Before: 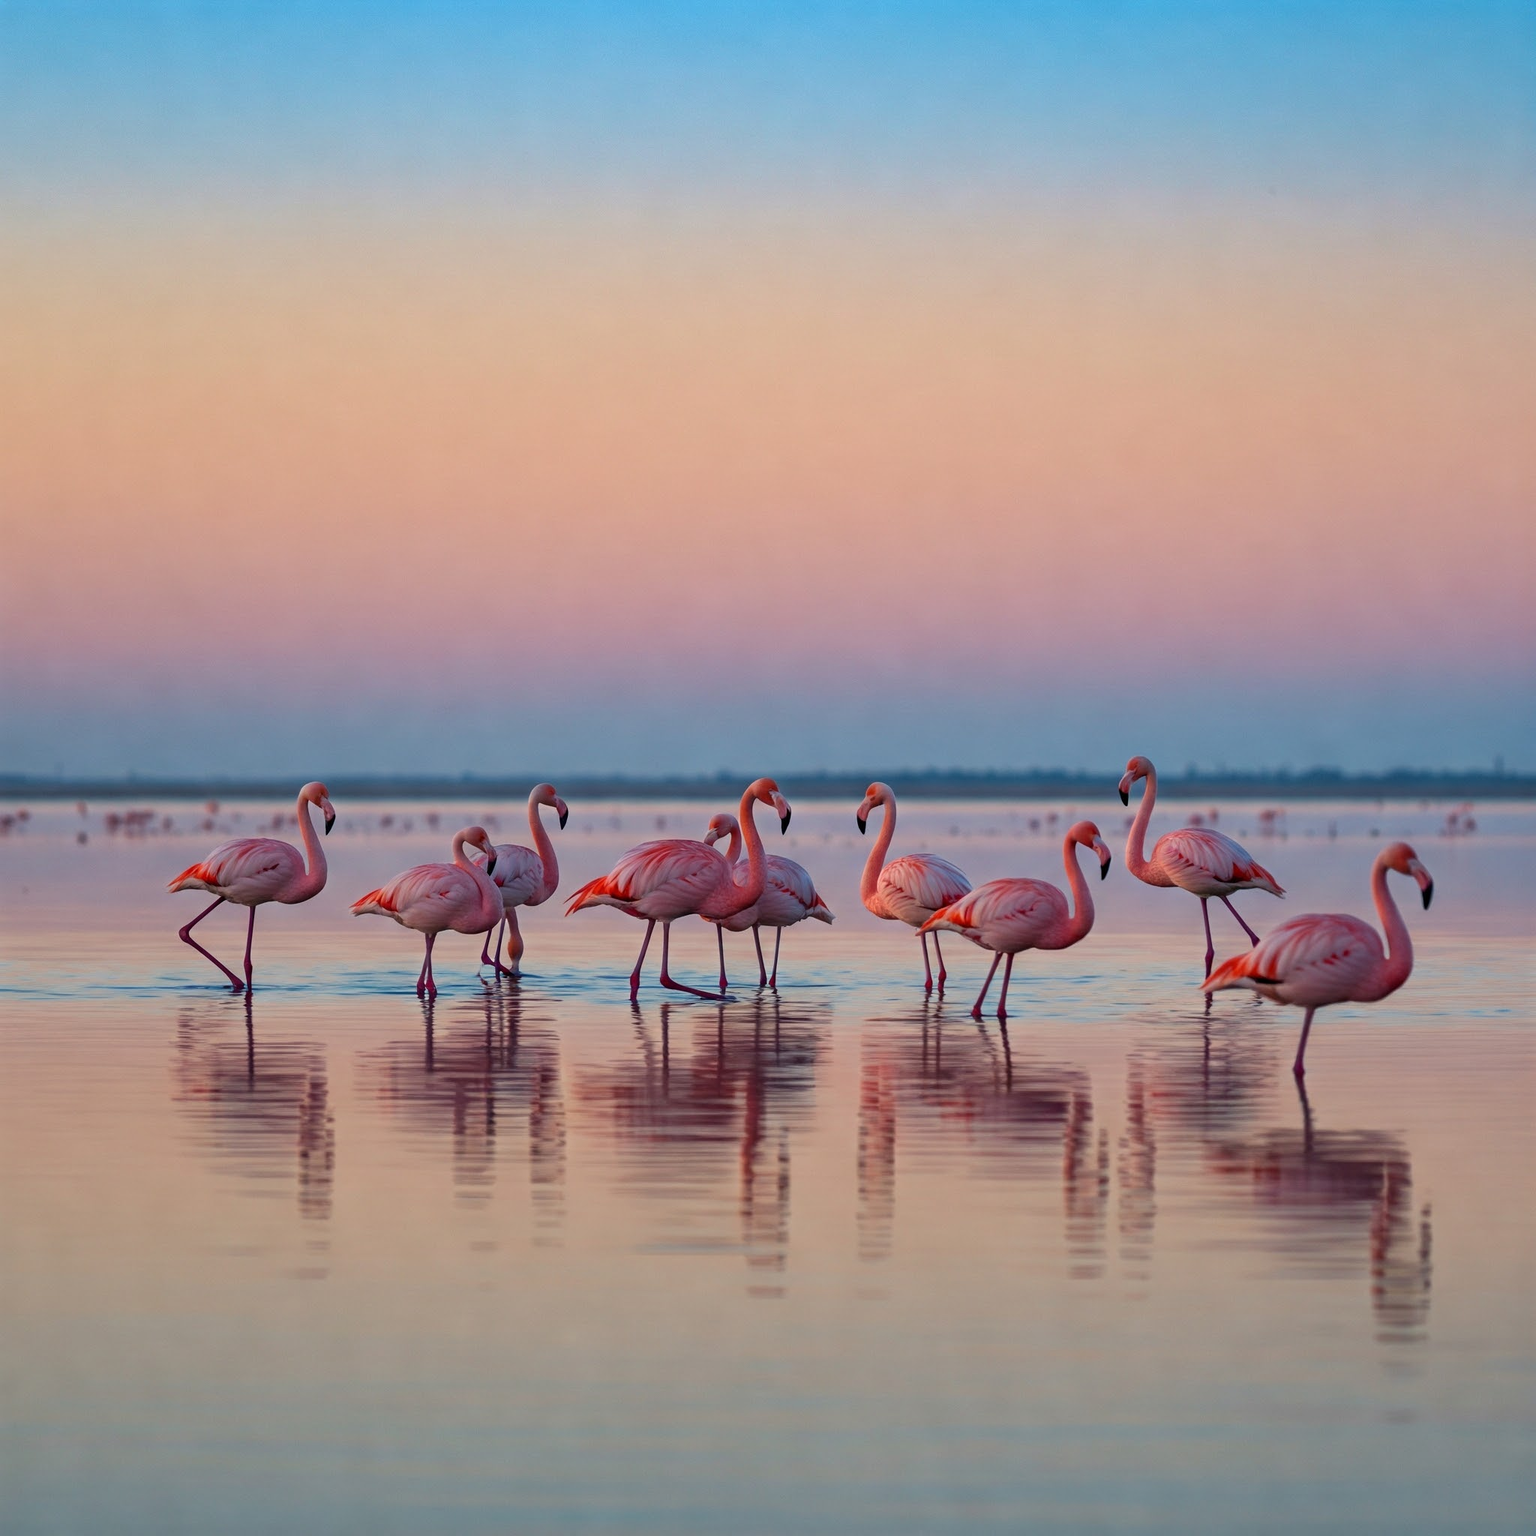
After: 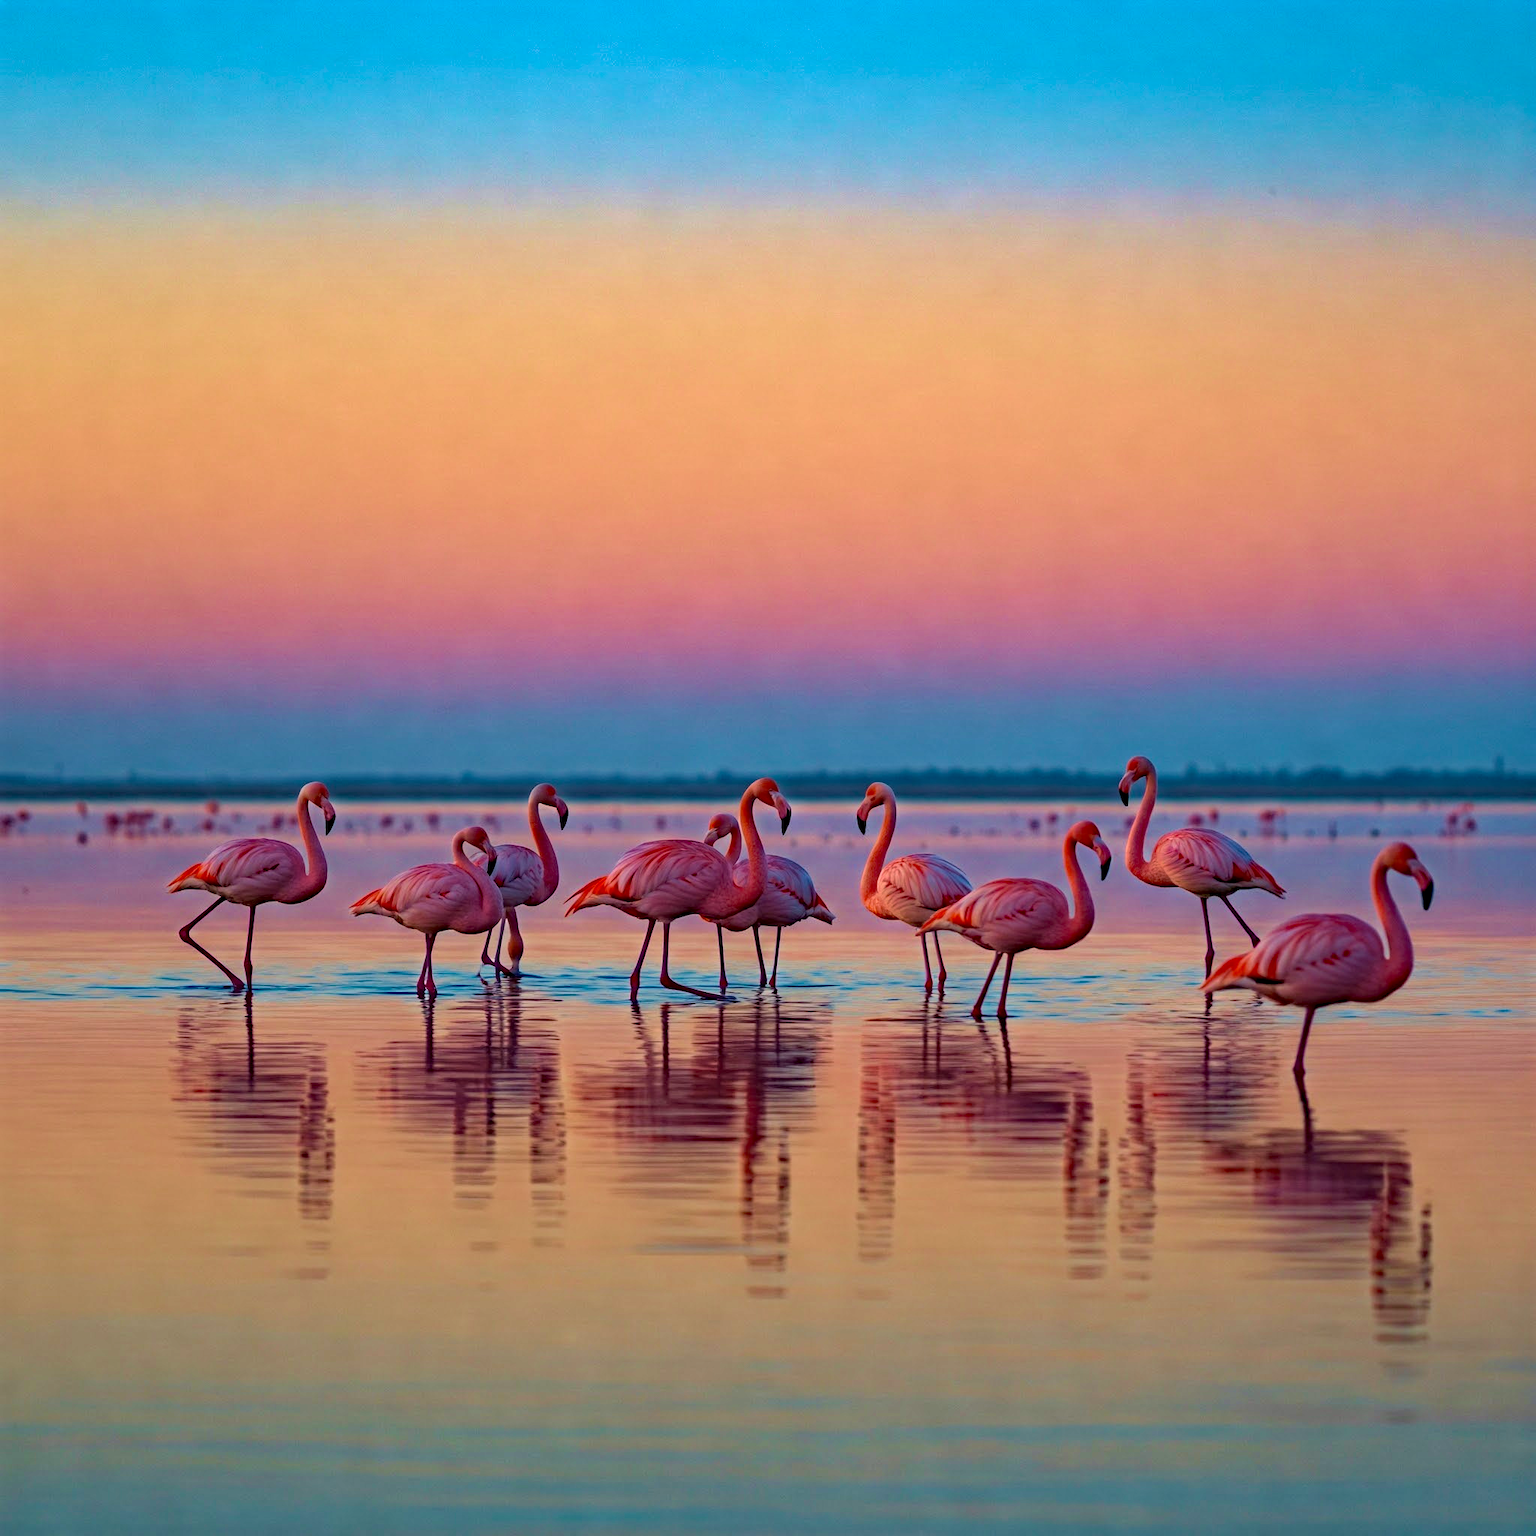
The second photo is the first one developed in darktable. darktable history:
velvia: strength 45%
haze removal: strength 0.5, distance 0.43, compatibility mode true, adaptive false
